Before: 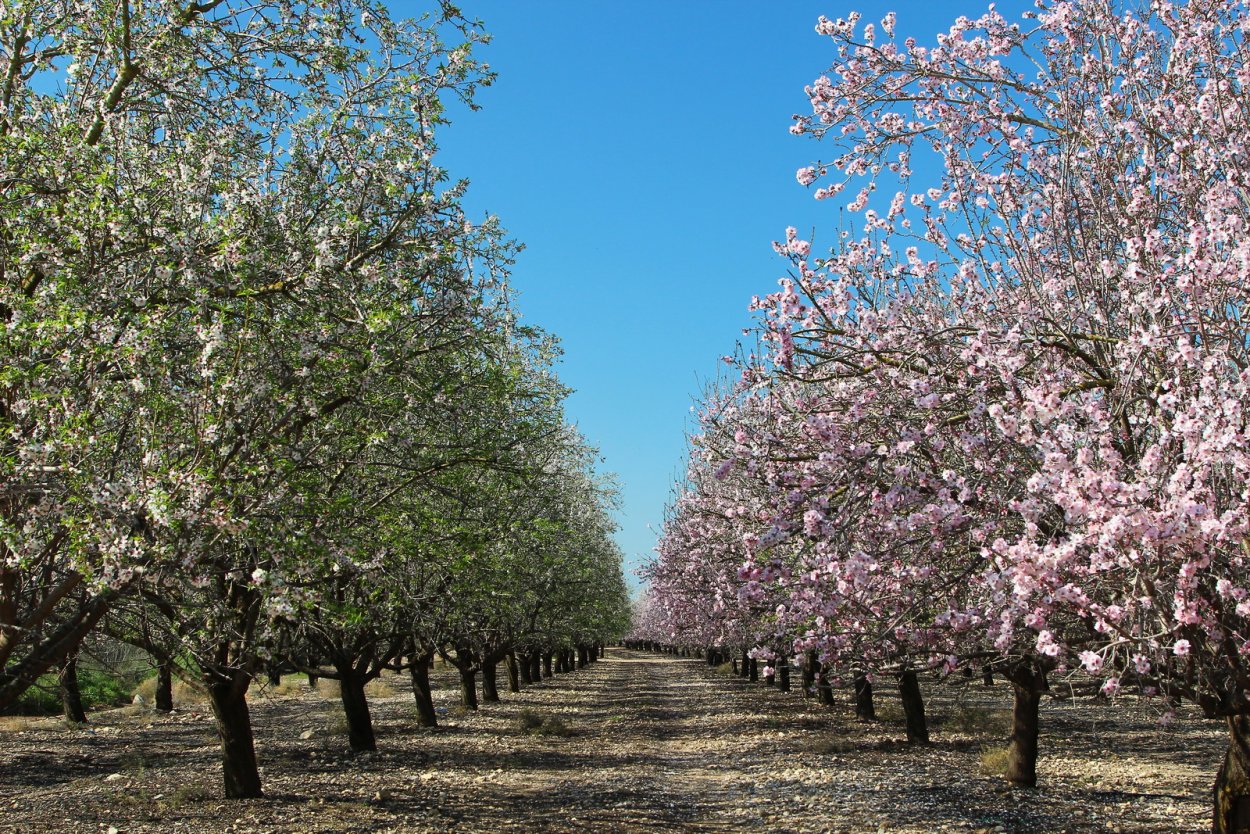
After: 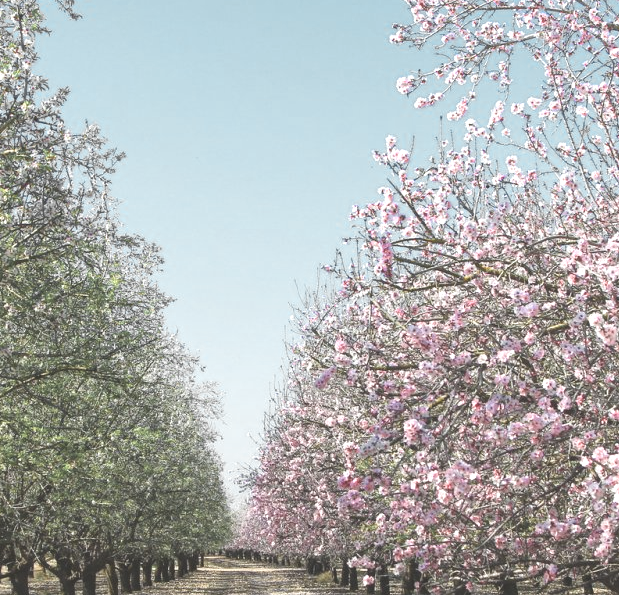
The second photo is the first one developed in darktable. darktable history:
local contrast: highlights 100%, shadows 100%, detail 120%, midtone range 0.2
contrast brightness saturation: contrast -0.26, saturation -0.43
crop: left 32.075%, top 10.976%, right 18.355%, bottom 17.596%
exposure: black level correction 0, exposure 1.1 EV, compensate exposure bias true, compensate highlight preservation false
color balance: lift [1.007, 1, 1, 1], gamma [1.097, 1, 1, 1]
color zones: curves: ch0 [(0.257, 0.558) (0.75, 0.565)]; ch1 [(0.004, 0.857) (0.14, 0.416) (0.257, 0.695) (0.442, 0.032) (0.736, 0.266) (0.891, 0.741)]; ch2 [(0, 0.623) (0.112, 0.436) (0.271, 0.474) (0.516, 0.64) (0.743, 0.286)]
